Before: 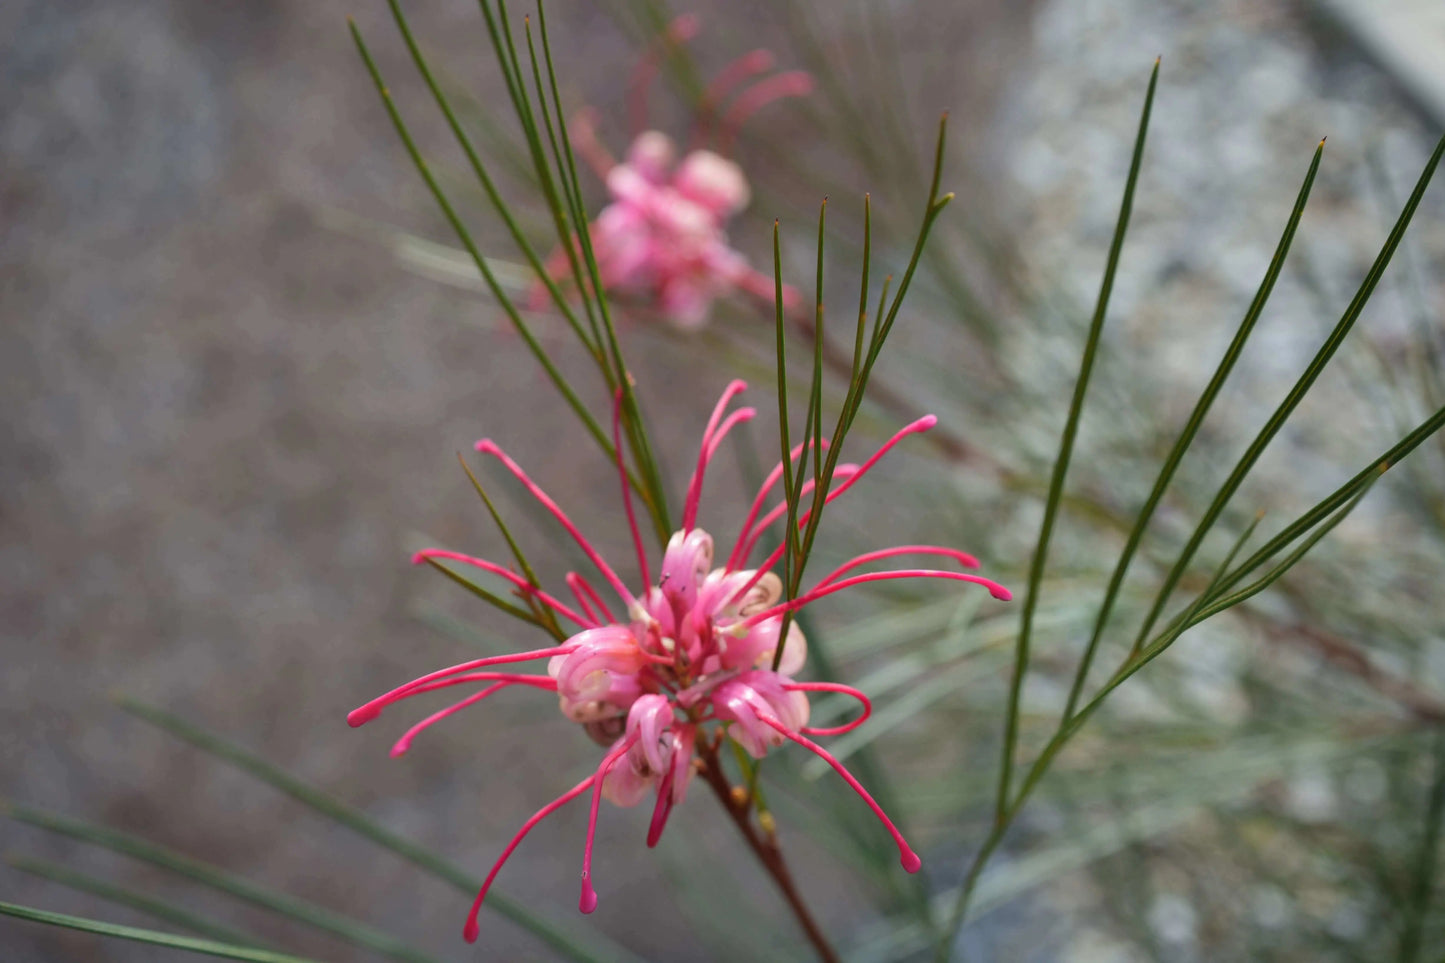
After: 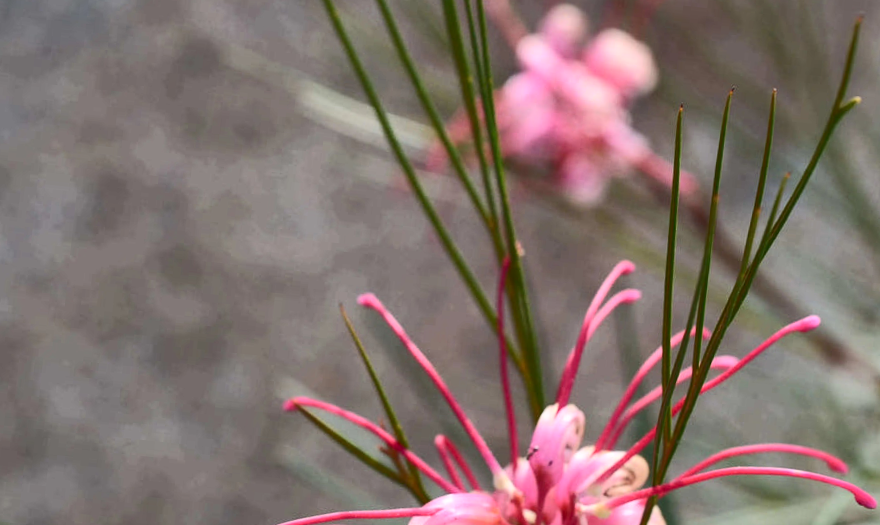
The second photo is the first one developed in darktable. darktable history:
shadows and highlights: on, module defaults
crop and rotate: angle -5.96°, left 2.203%, top 6.948%, right 27.666%, bottom 30.226%
contrast brightness saturation: contrast 0.378, brightness 0.115
